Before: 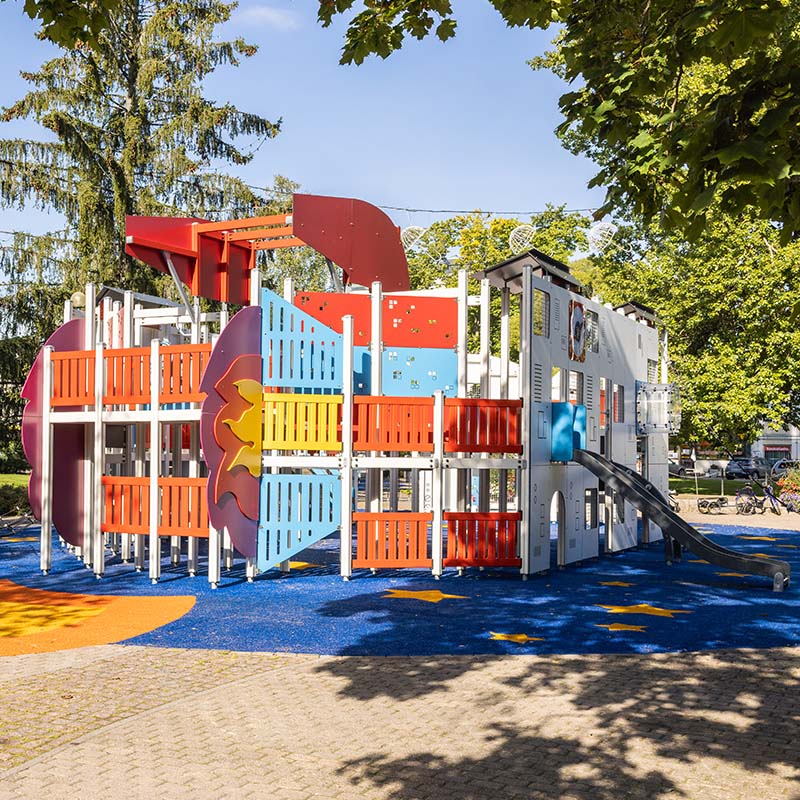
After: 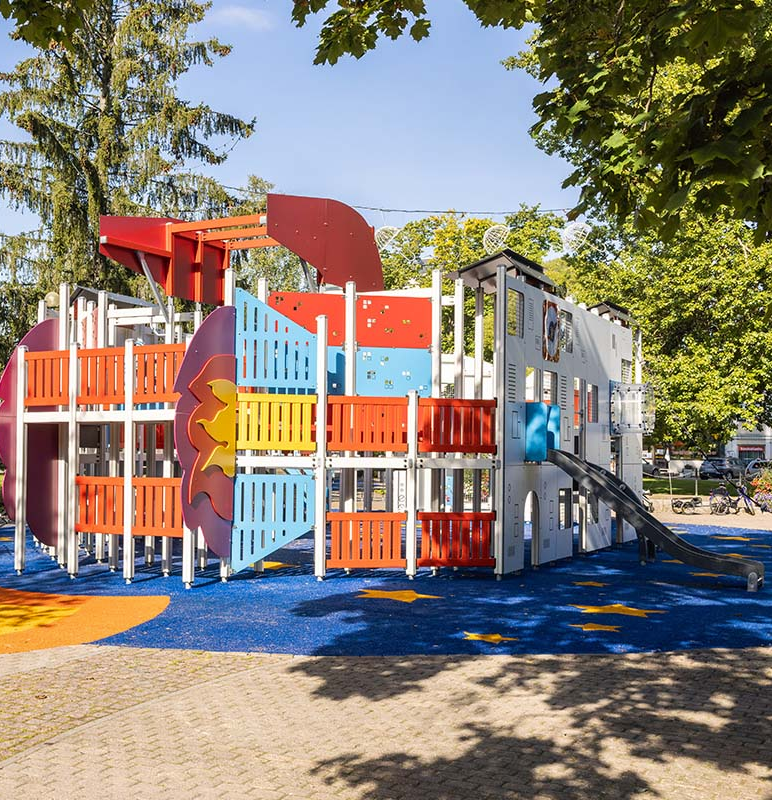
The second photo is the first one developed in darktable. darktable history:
crop and rotate: left 3.442%
shadows and highlights: radius 336.5, shadows 28.65, soften with gaussian
